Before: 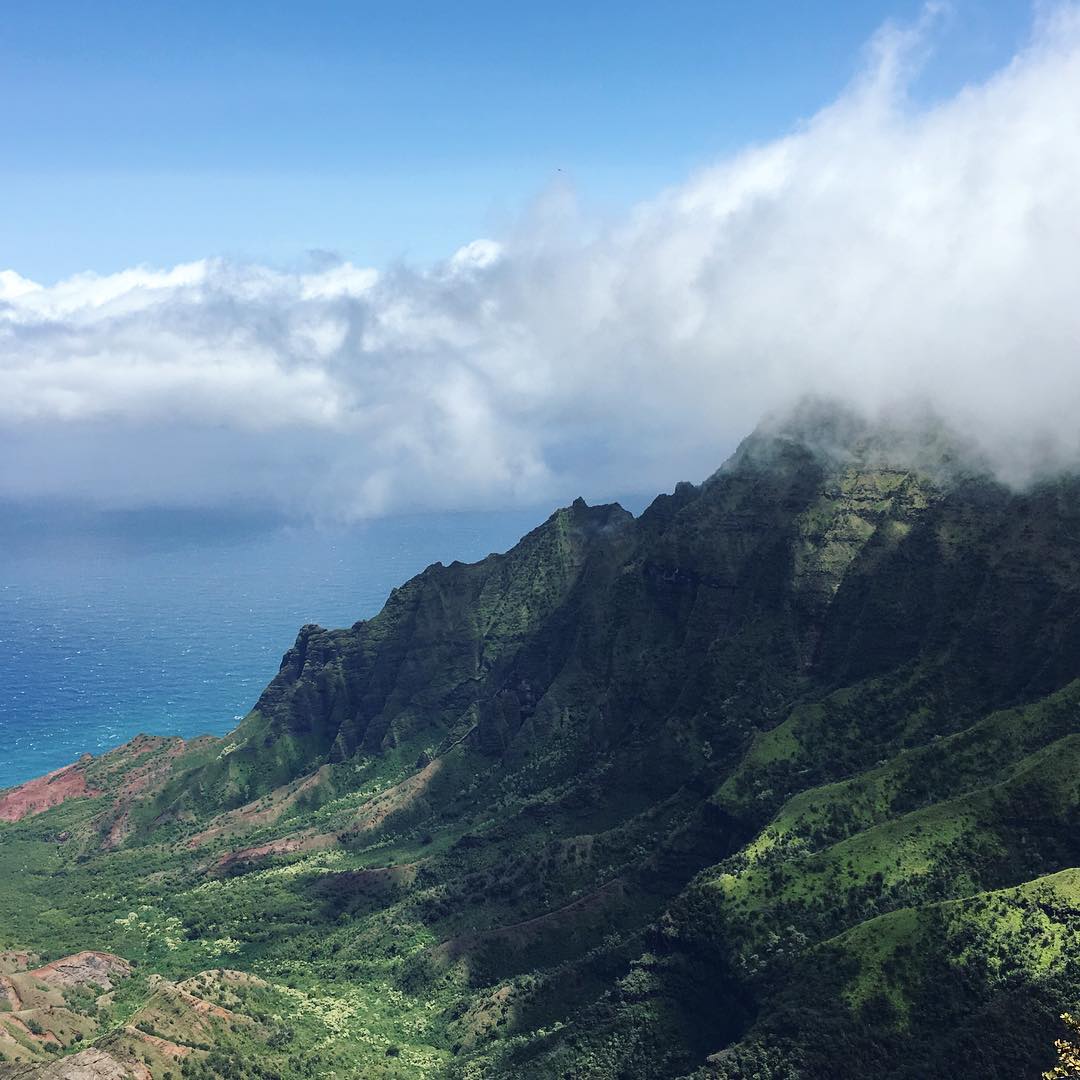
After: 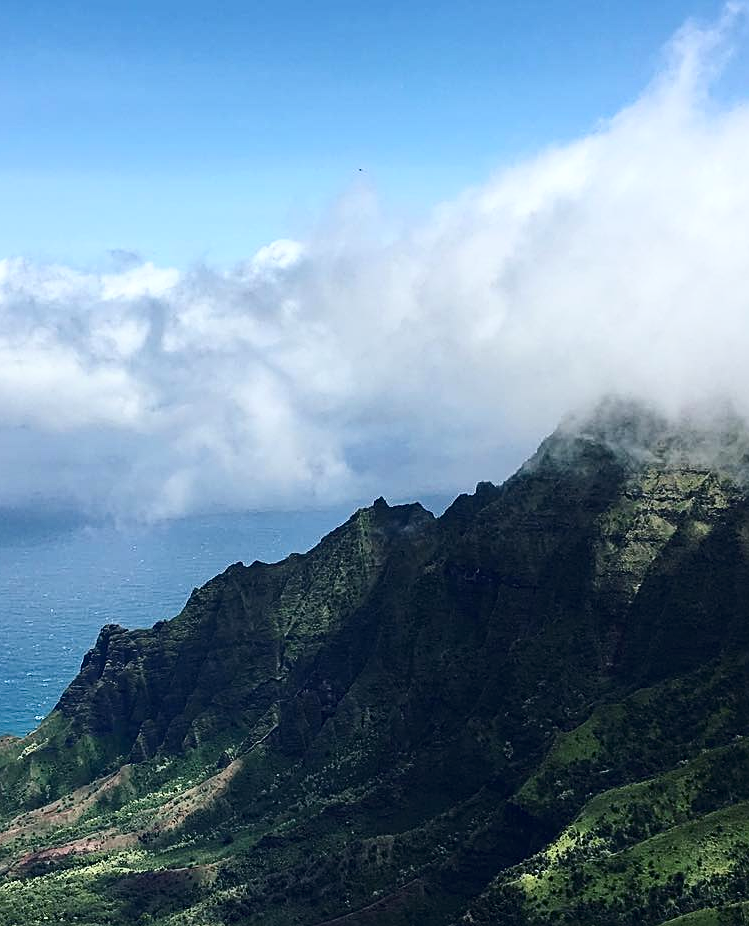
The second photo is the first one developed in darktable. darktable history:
haze removal: compatibility mode true, adaptive false
crop: left 18.51%, right 12.097%, bottom 14.249%
contrast brightness saturation: contrast 0.224
sharpen: on, module defaults
